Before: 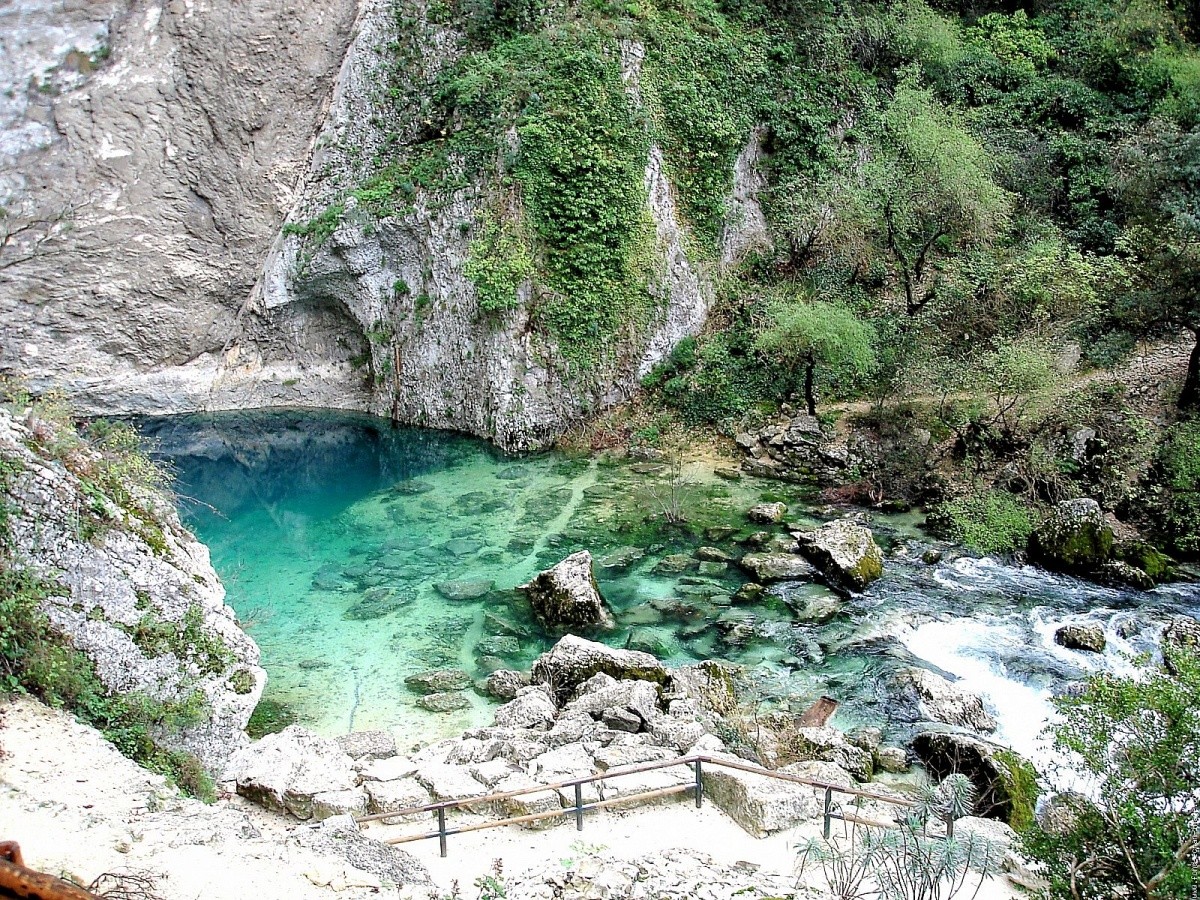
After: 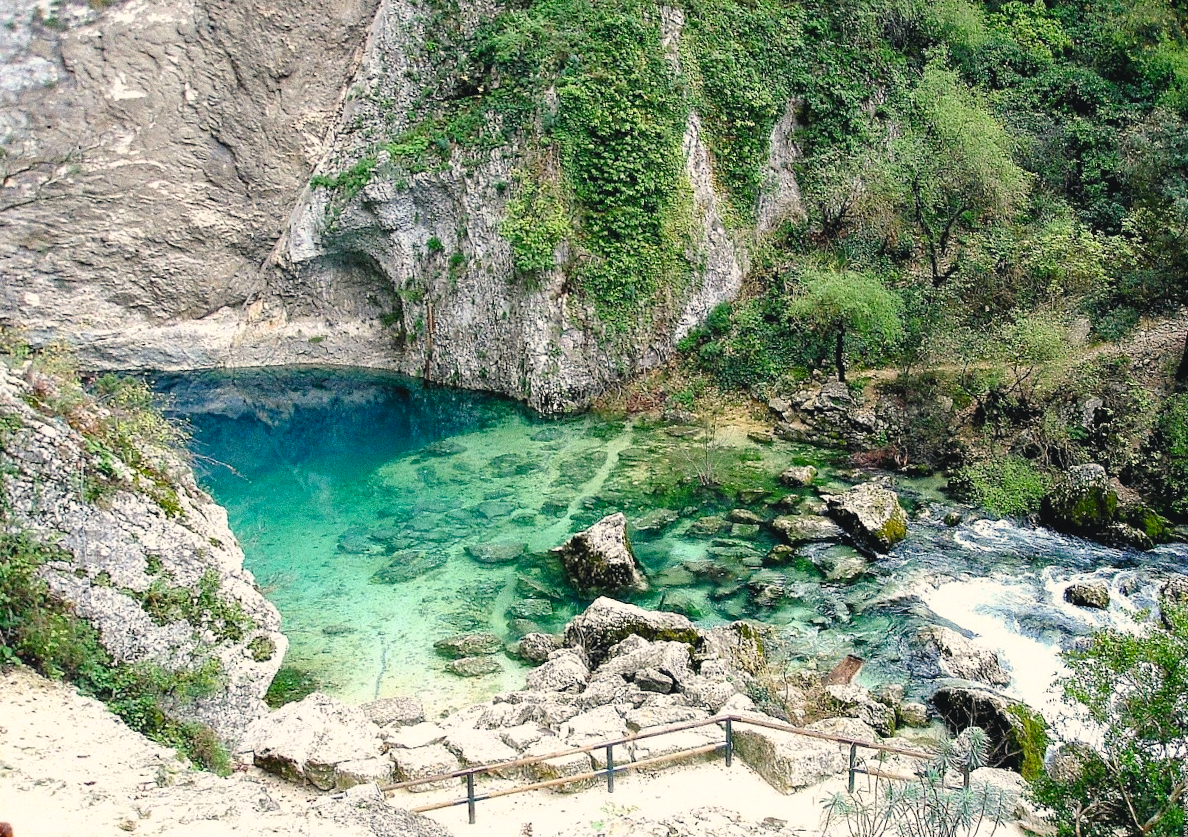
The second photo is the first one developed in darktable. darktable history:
rotate and perspective: rotation 0.679°, lens shift (horizontal) 0.136, crop left 0.009, crop right 0.991, crop top 0.078, crop bottom 0.95
grain: coarseness 8.68 ISO, strength 31.94%
color balance rgb: shadows lift › chroma 2%, shadows lift › hue 219.6°, power › hue 313.2°, highlights gain › chroma 3%, highlights gain › hue 75.6°, global offset › luminance 0.5%, perceptual saturation grading › global saturation 15.33%, perceptual saturation grading › highlights -19.33%, perceptual saturation grading › shadows 20%, global vibrance 20%
